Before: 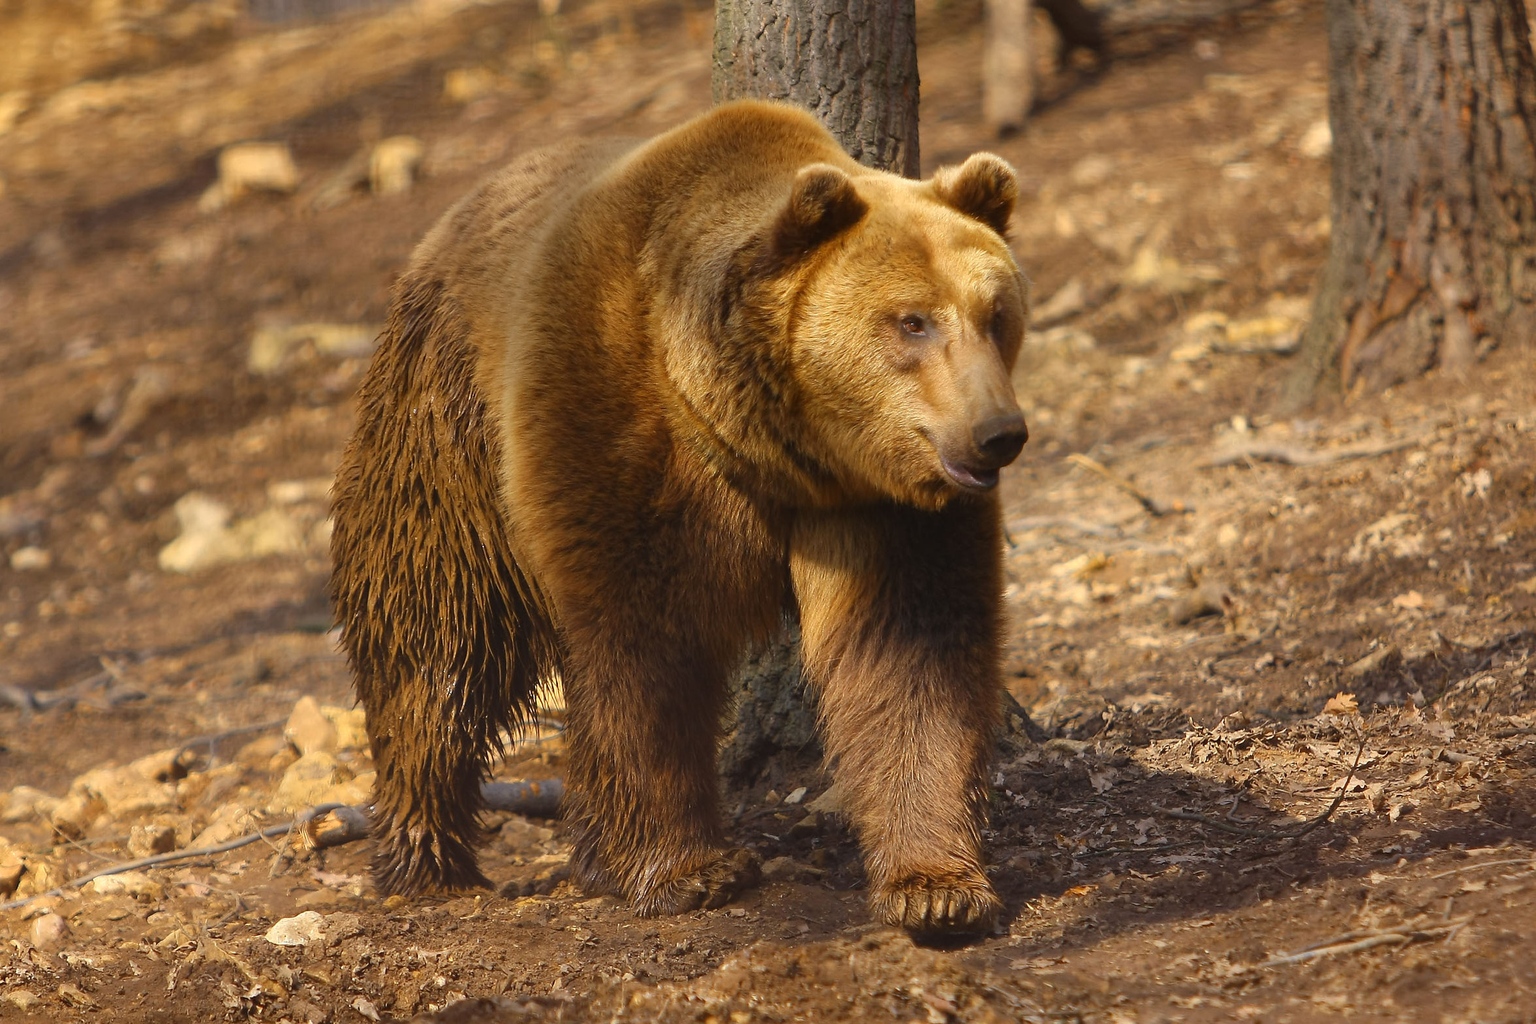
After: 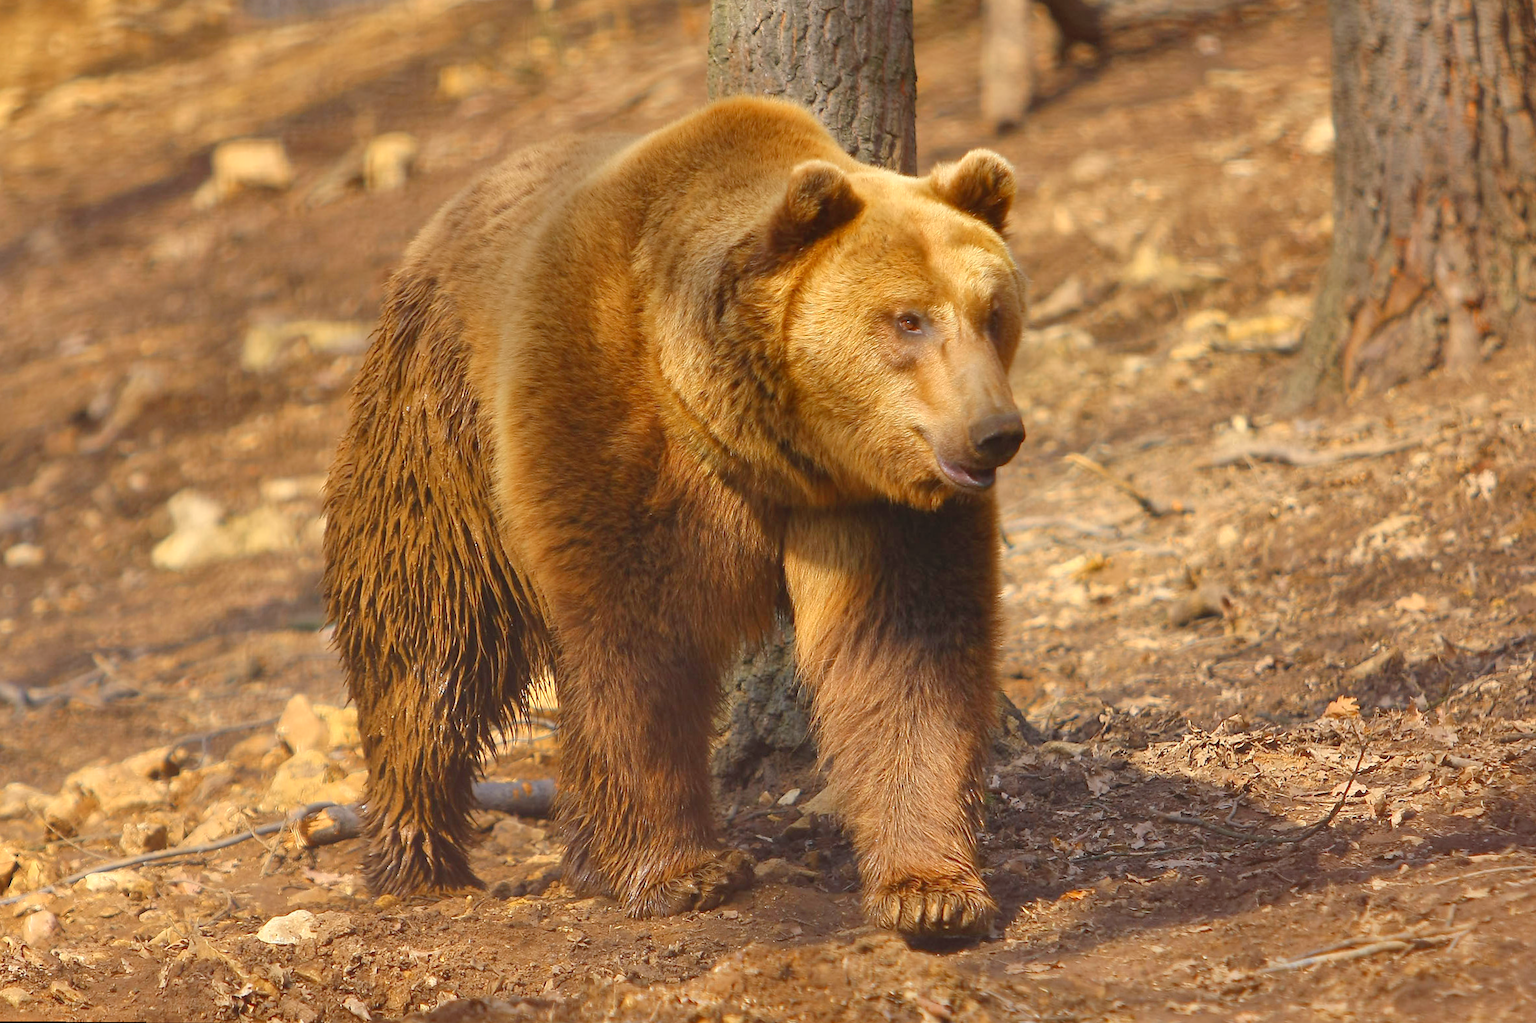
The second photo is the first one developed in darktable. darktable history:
base curve: curves: ch0 [(0, 0) (0.472, 0.455) (1, 1)], preserve colors none
rotate and perspective: rotation 0.192°, lens shift (horizontal) -0.015, crop left 0.005, crop right 0.996, crop top 0.006, crop bottom 0.99
levels: levels [0, 0.43, 0.984]
shadows and highlights: highlights color adjustment 0%, low approximation 0.01, soften with gaussian
